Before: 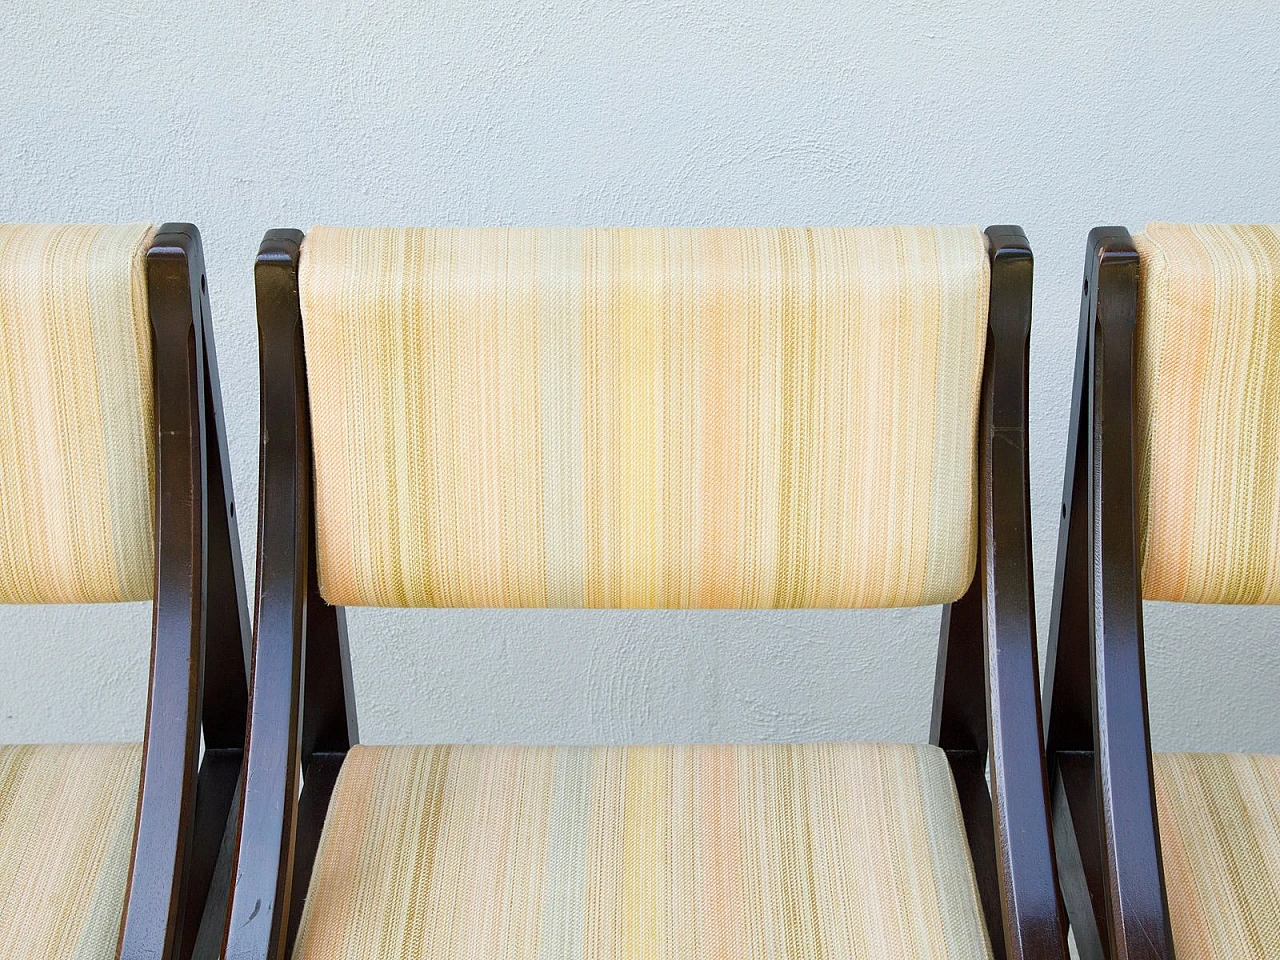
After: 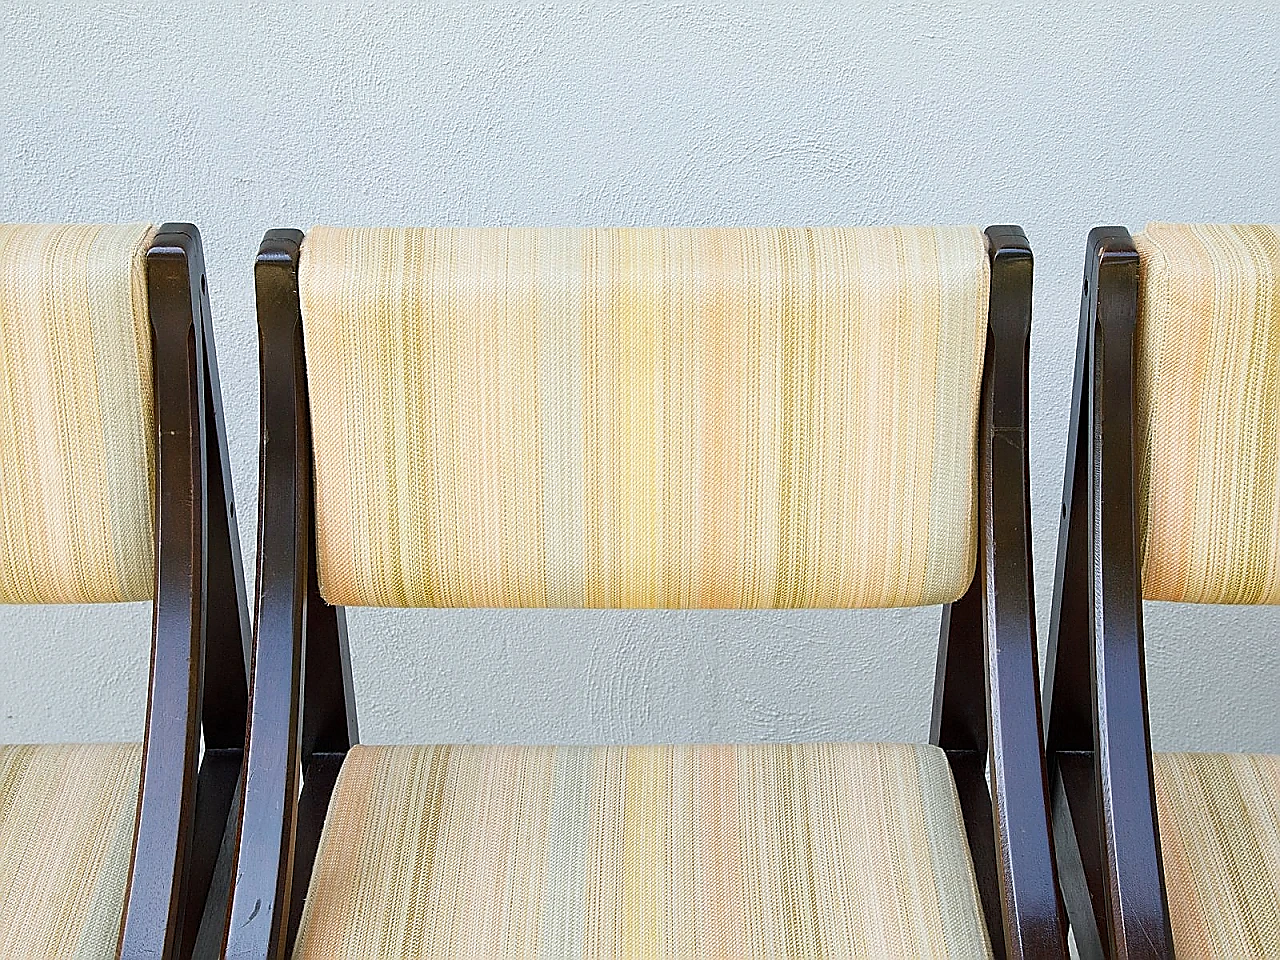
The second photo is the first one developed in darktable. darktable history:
sharpen: radius 1.396, amount 1.264, threshold 0.744
